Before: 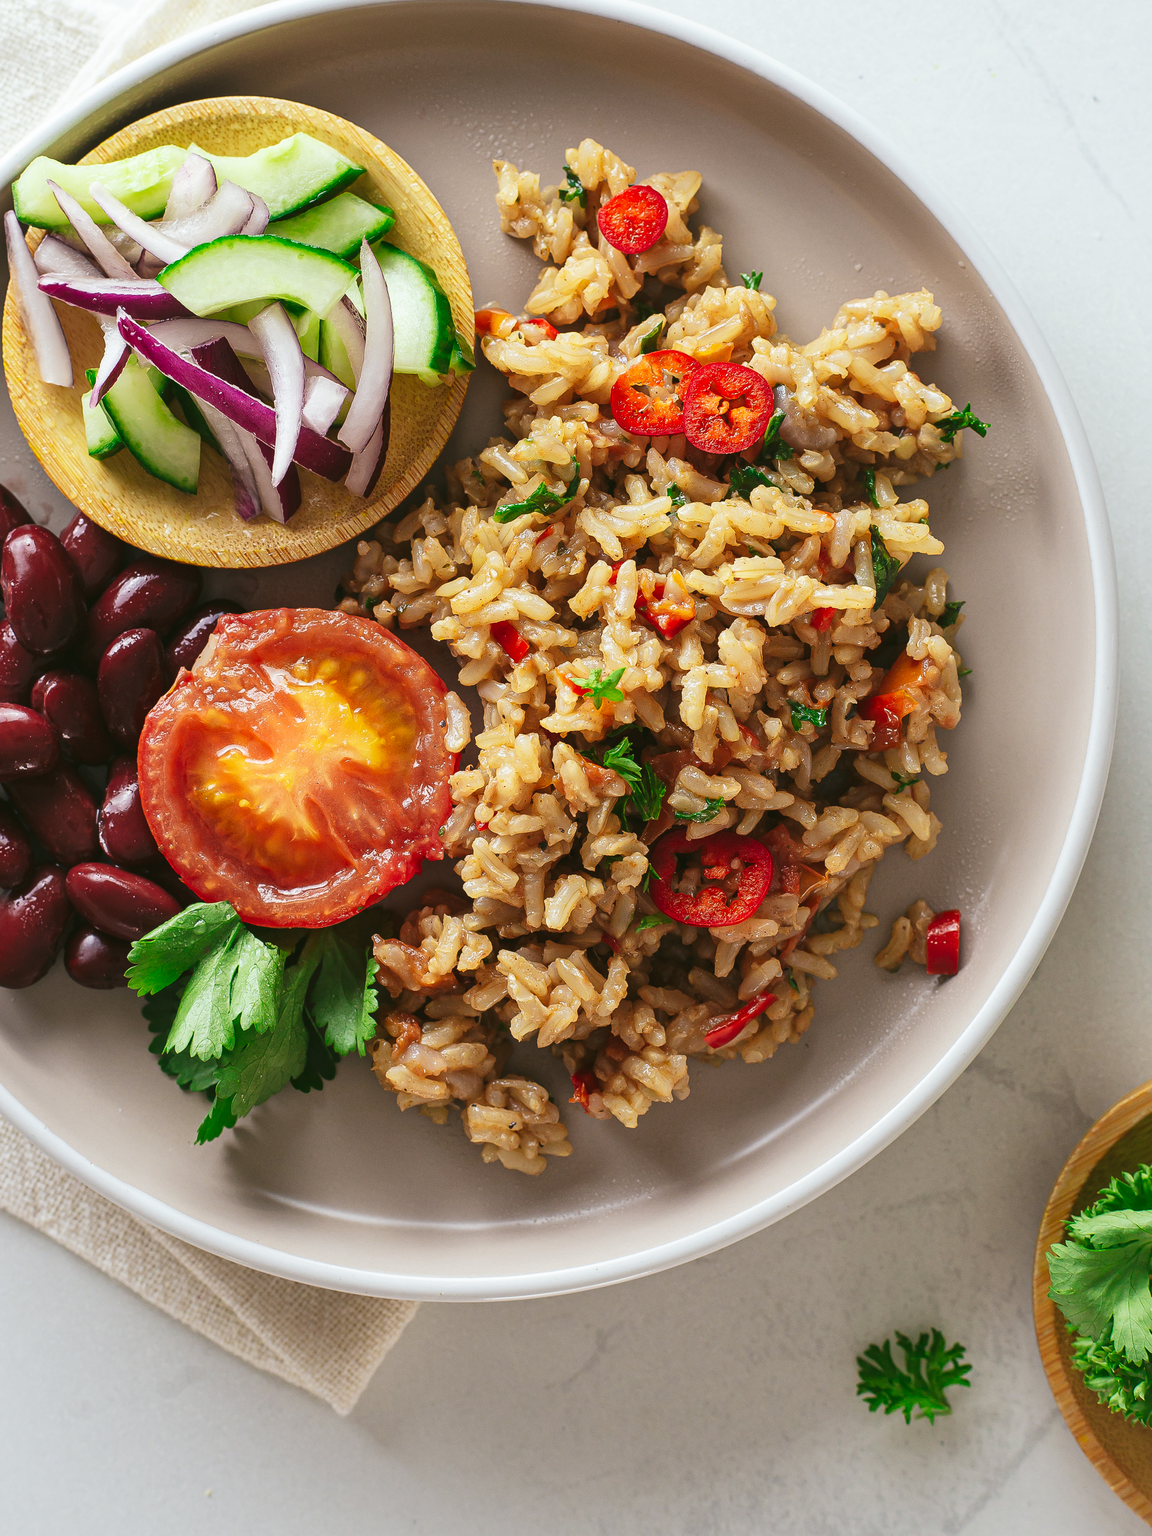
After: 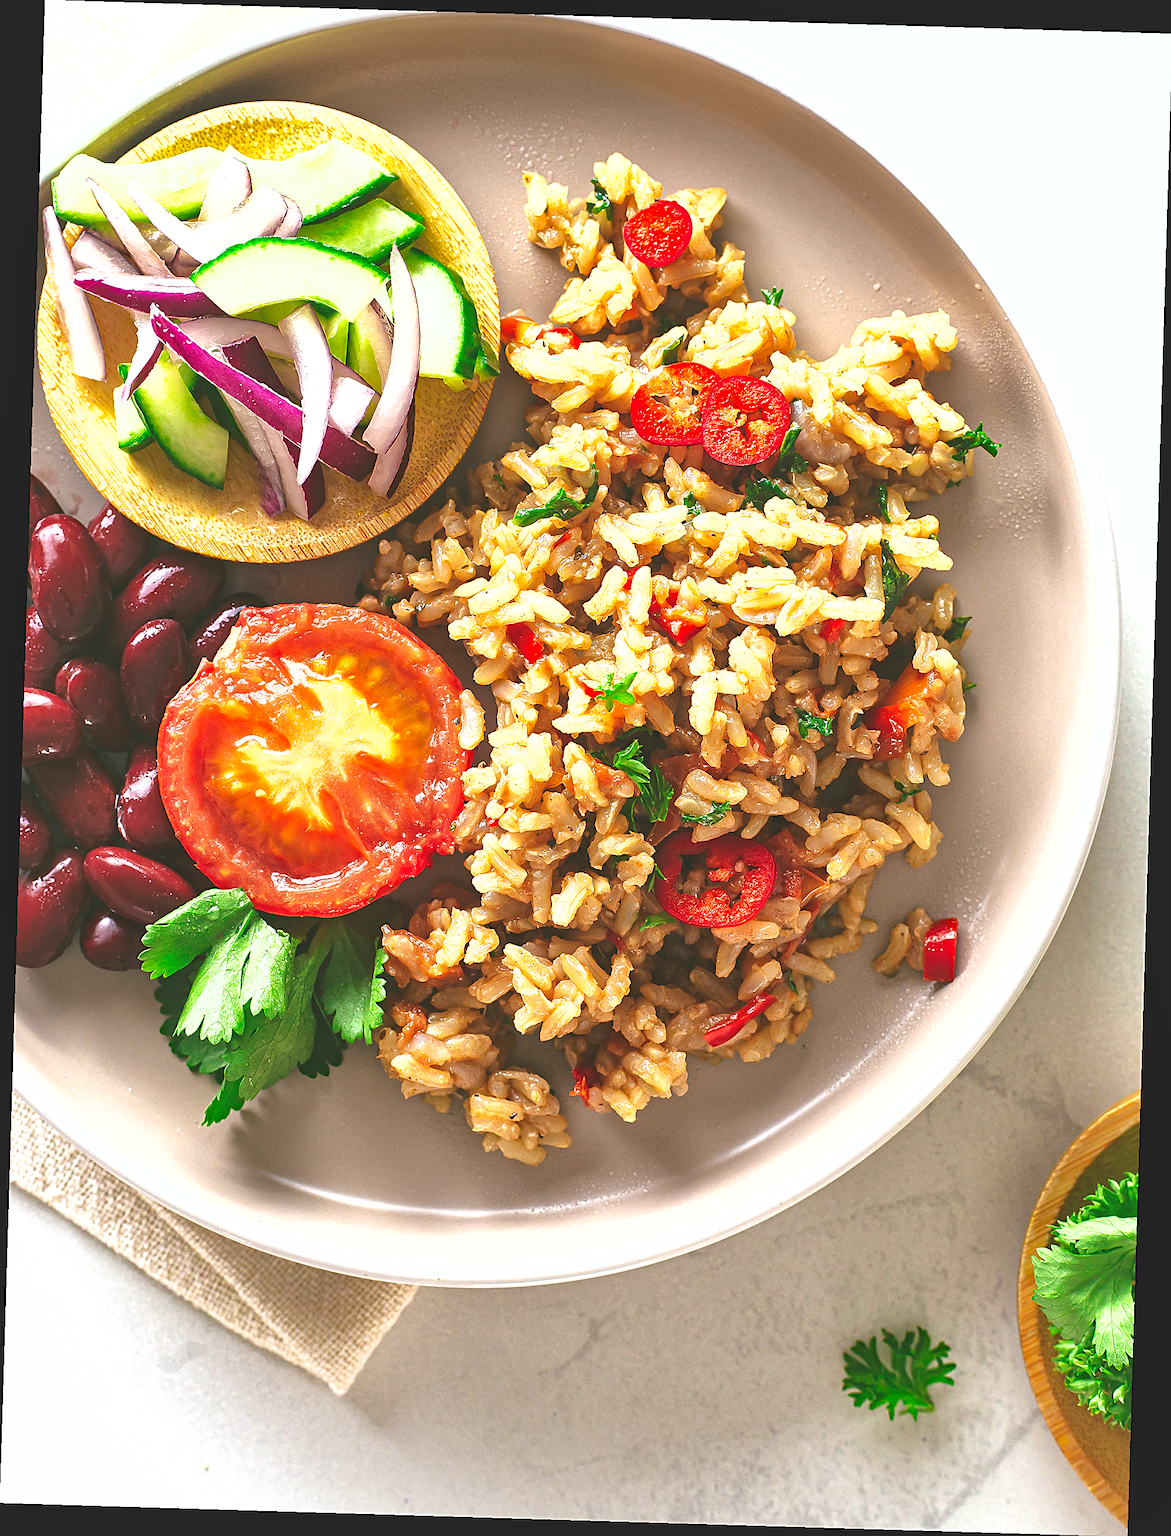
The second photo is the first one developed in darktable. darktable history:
haze removal: compatibility mode true, adaptive false
sharpen: on, module defaults
rotate and perspective: rotation 1.72°, automatic cropping off
shadows and highlights: on, module defaults
exposure: black level correction -0.005, exposure 1 EV, compensate highlight preservation false
